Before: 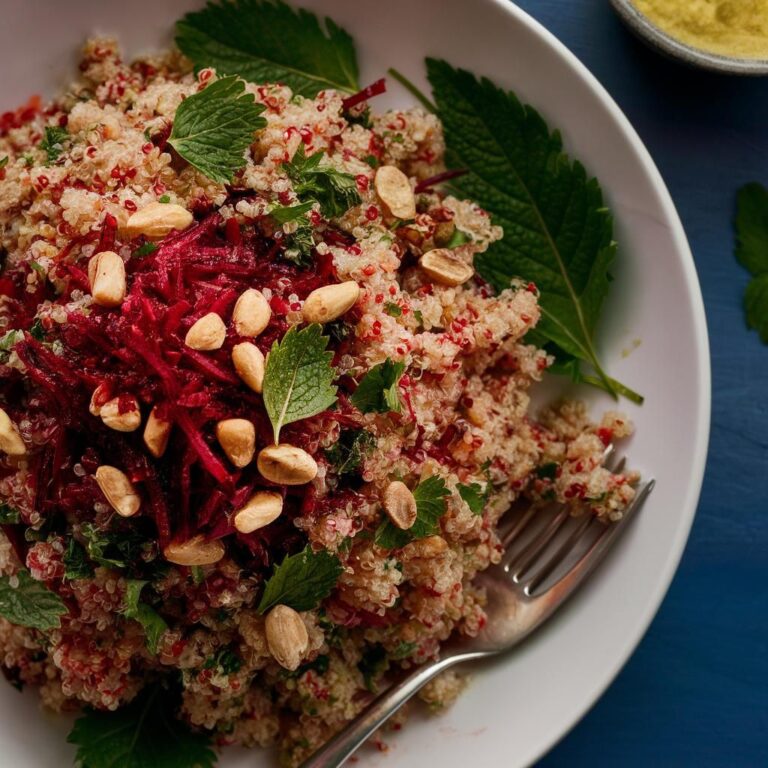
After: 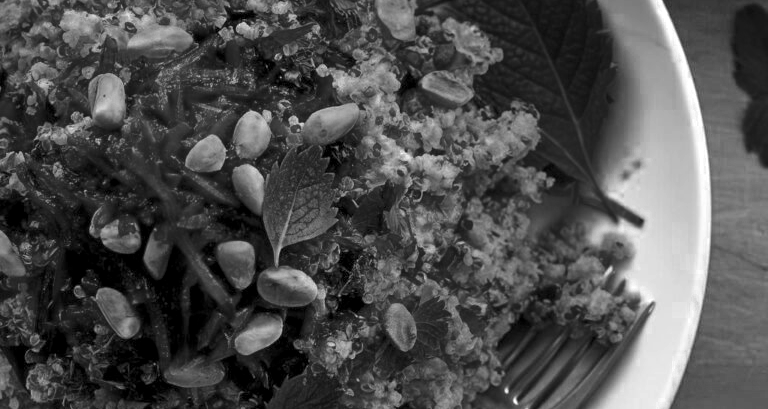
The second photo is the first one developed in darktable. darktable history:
color zones: curves: ch0 [(0.287, 0.048) (0.493, 0.484) (0.737, 0.816)]; ch1 [(0, 0) (0.143, 0) (0.286, 0) (0.429, 0) (0.571, 0) (0.714, 0) (0.857, 0)]
exposure: black level correction 0.001, exposure 1 EV, compensate highlight preservation false
crop and rotate: top 23.177%, bottom 23.548%
